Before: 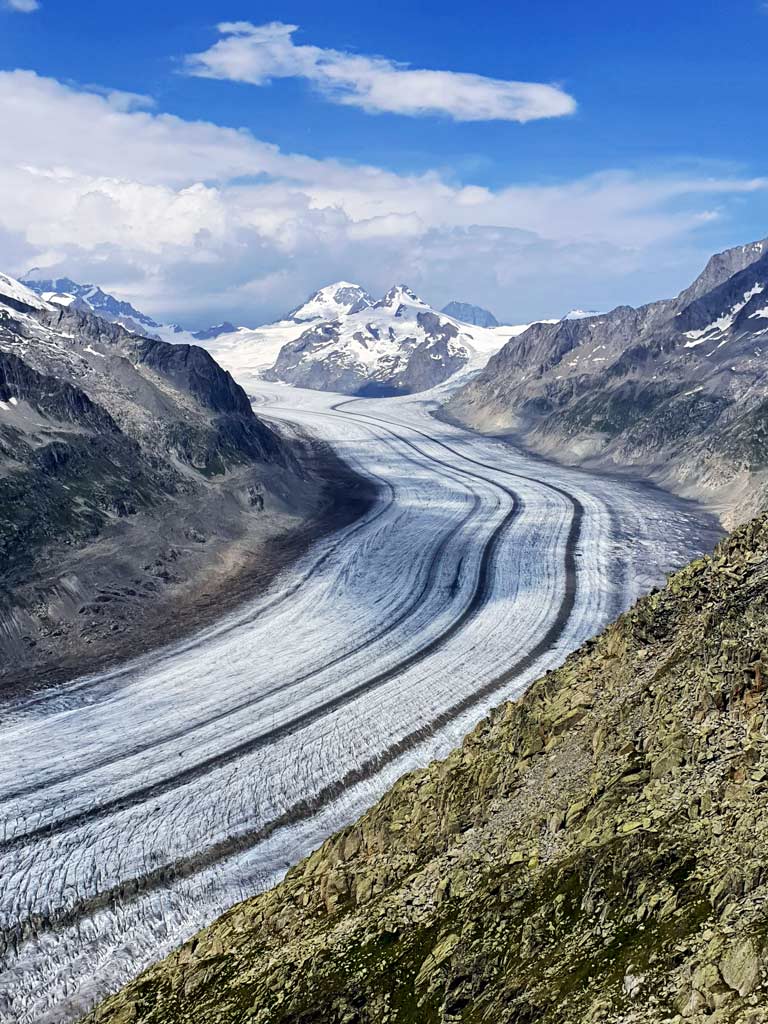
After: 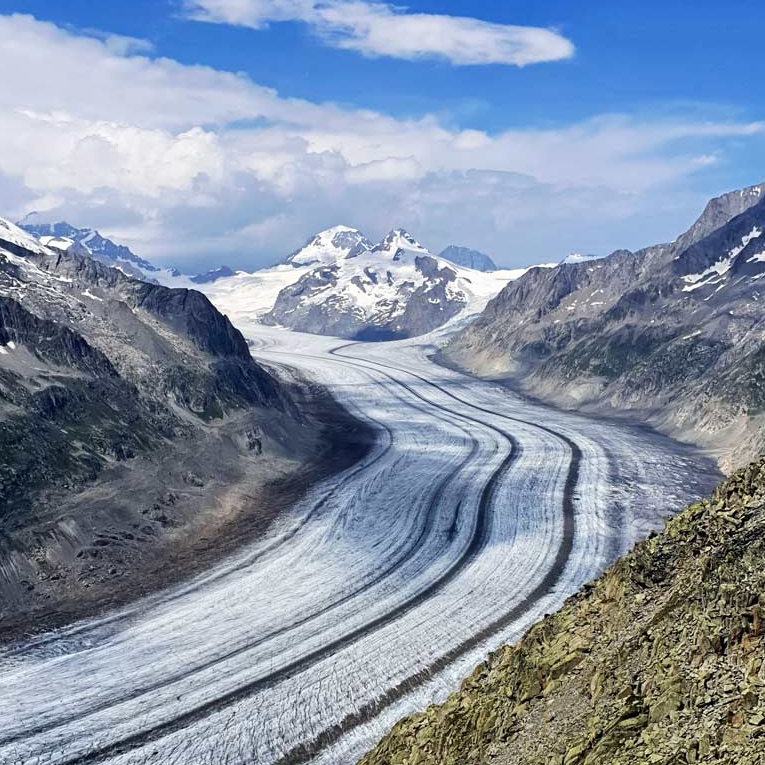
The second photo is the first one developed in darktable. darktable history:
crop: left 0.289%, top 5.541%, bottom 19.735%
